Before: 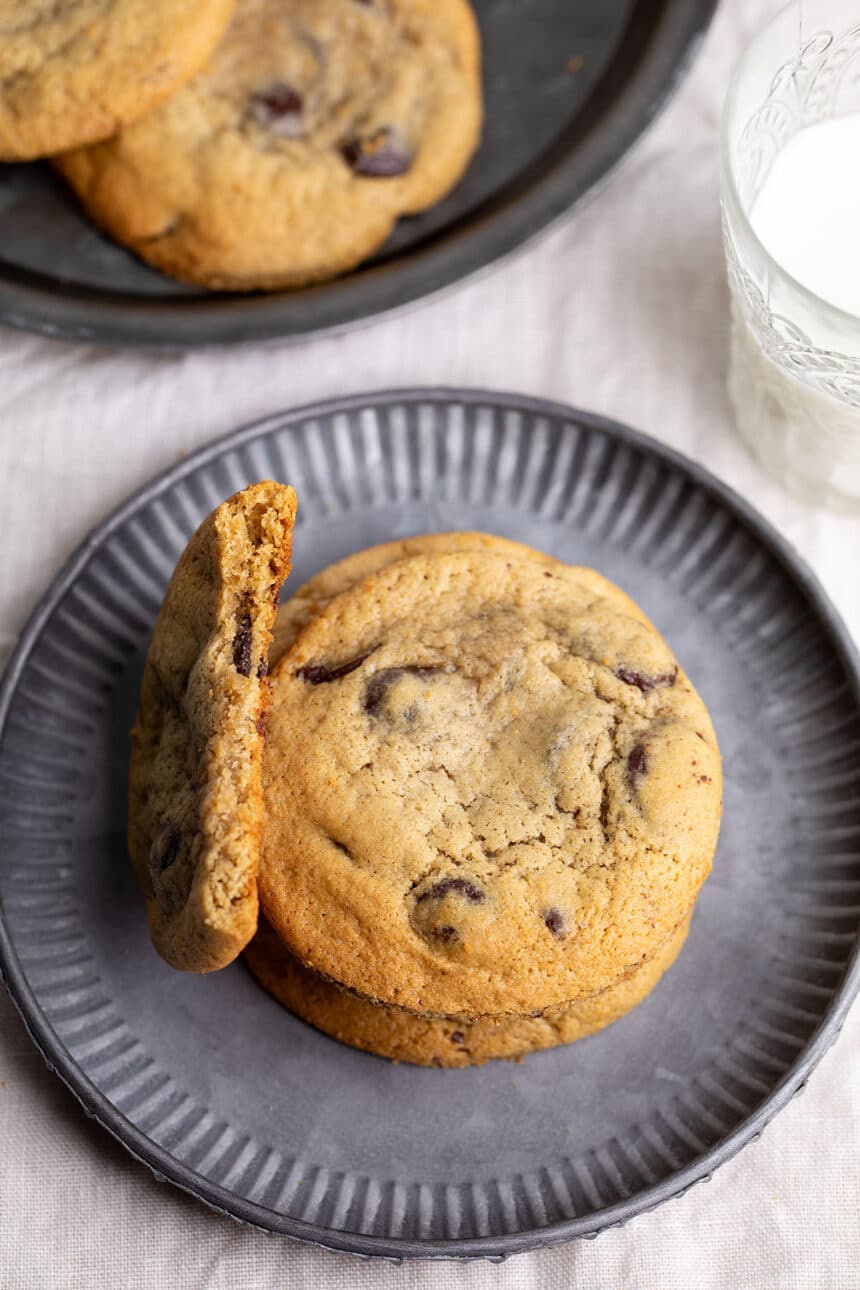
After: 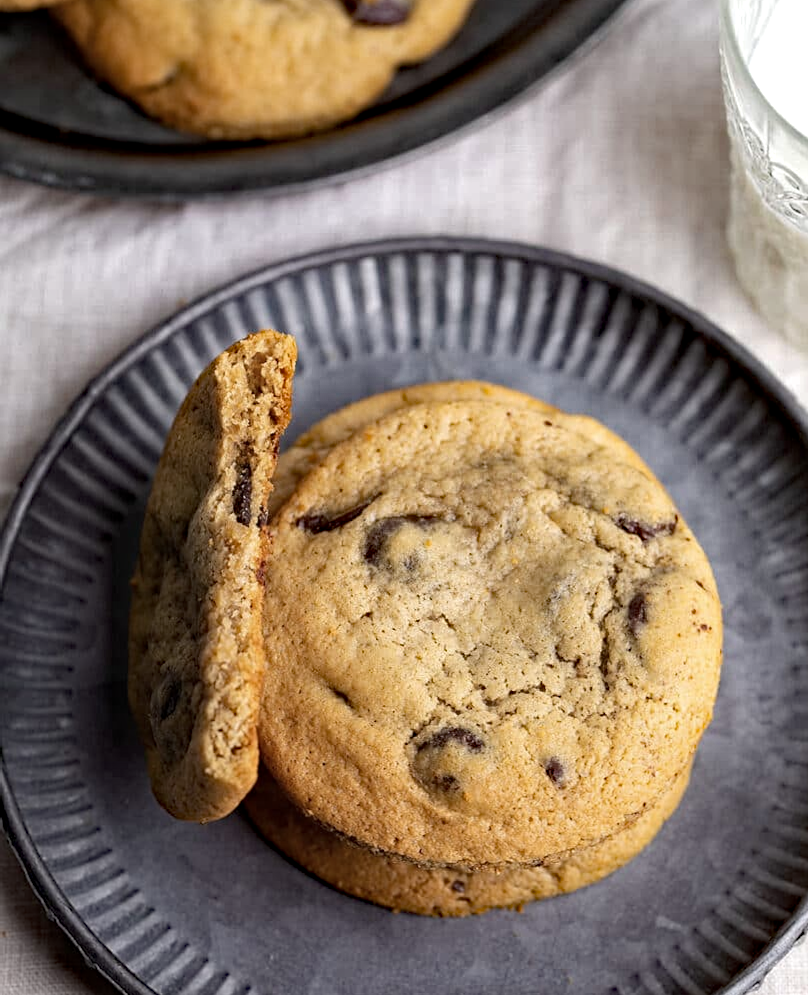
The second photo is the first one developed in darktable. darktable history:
haze removal: strength 0.491, distance 0.428, compatibility mode true, adaptive false
contrast brightness saturation: contrast 0.063, brightness -0.014, saturation -0.239
sharpen: amount 0.214
crop and rotate: angle 0.071°, top 11.686%, right 5.788%, bottom 11.033%
